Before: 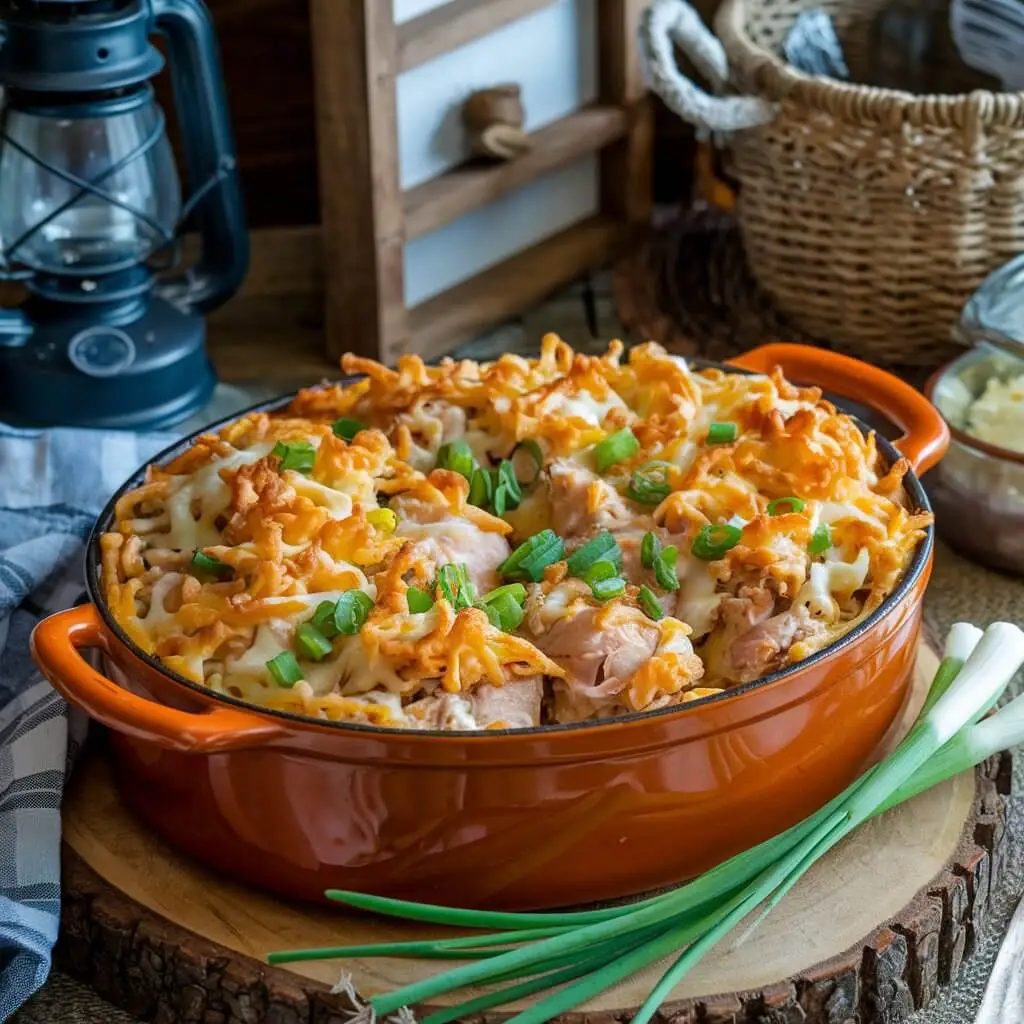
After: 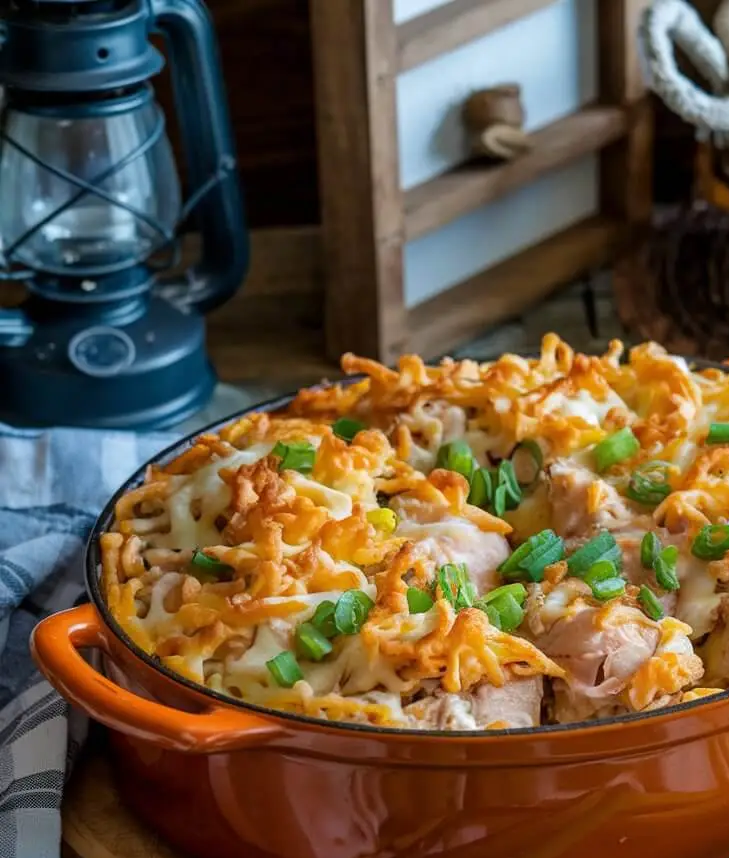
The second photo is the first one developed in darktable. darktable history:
crop: right 28.729%, bottom 16.134%
